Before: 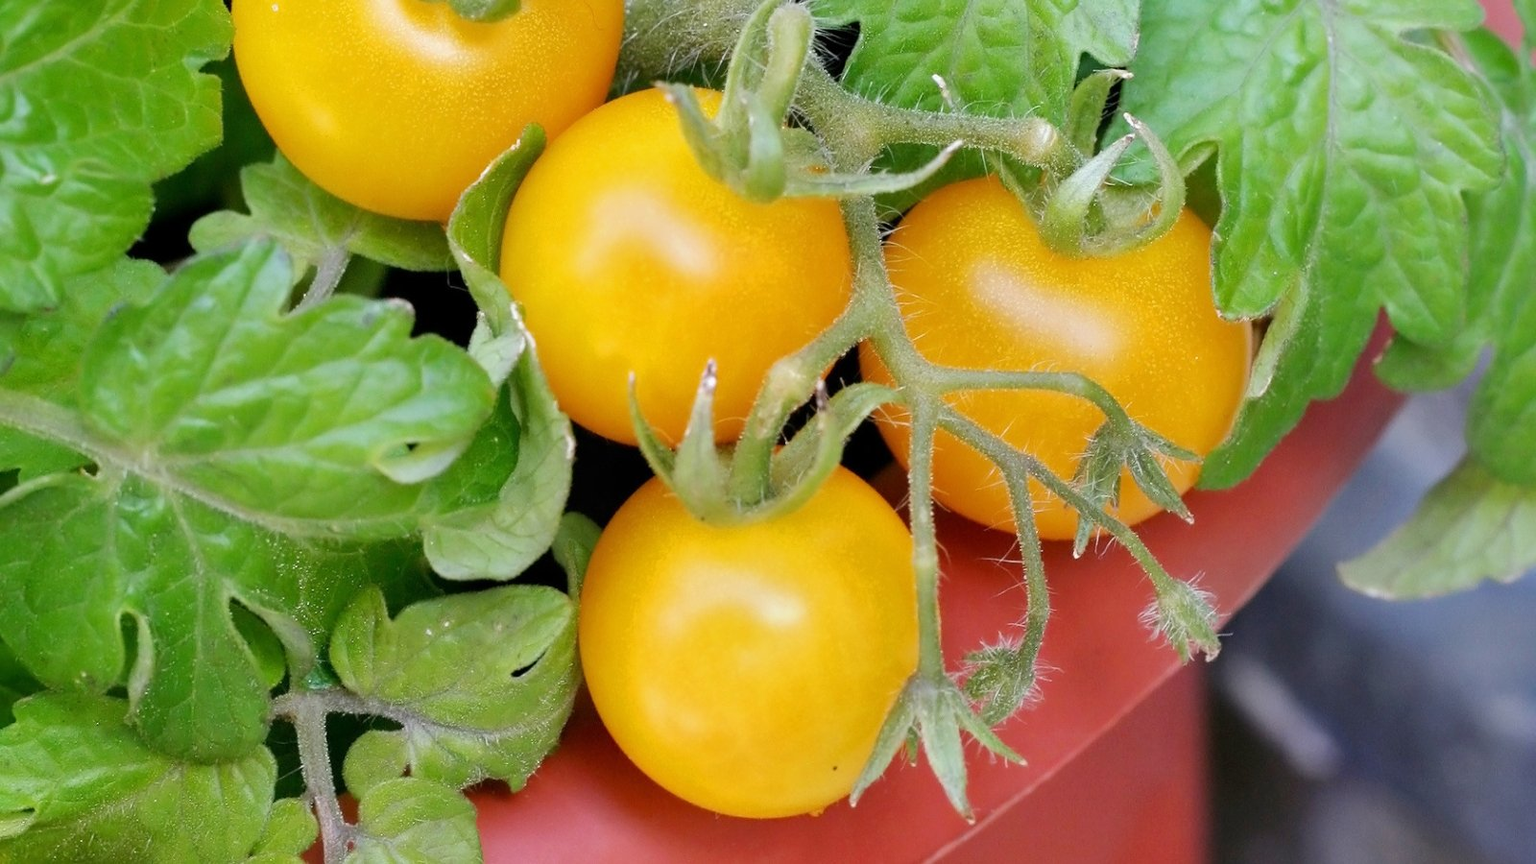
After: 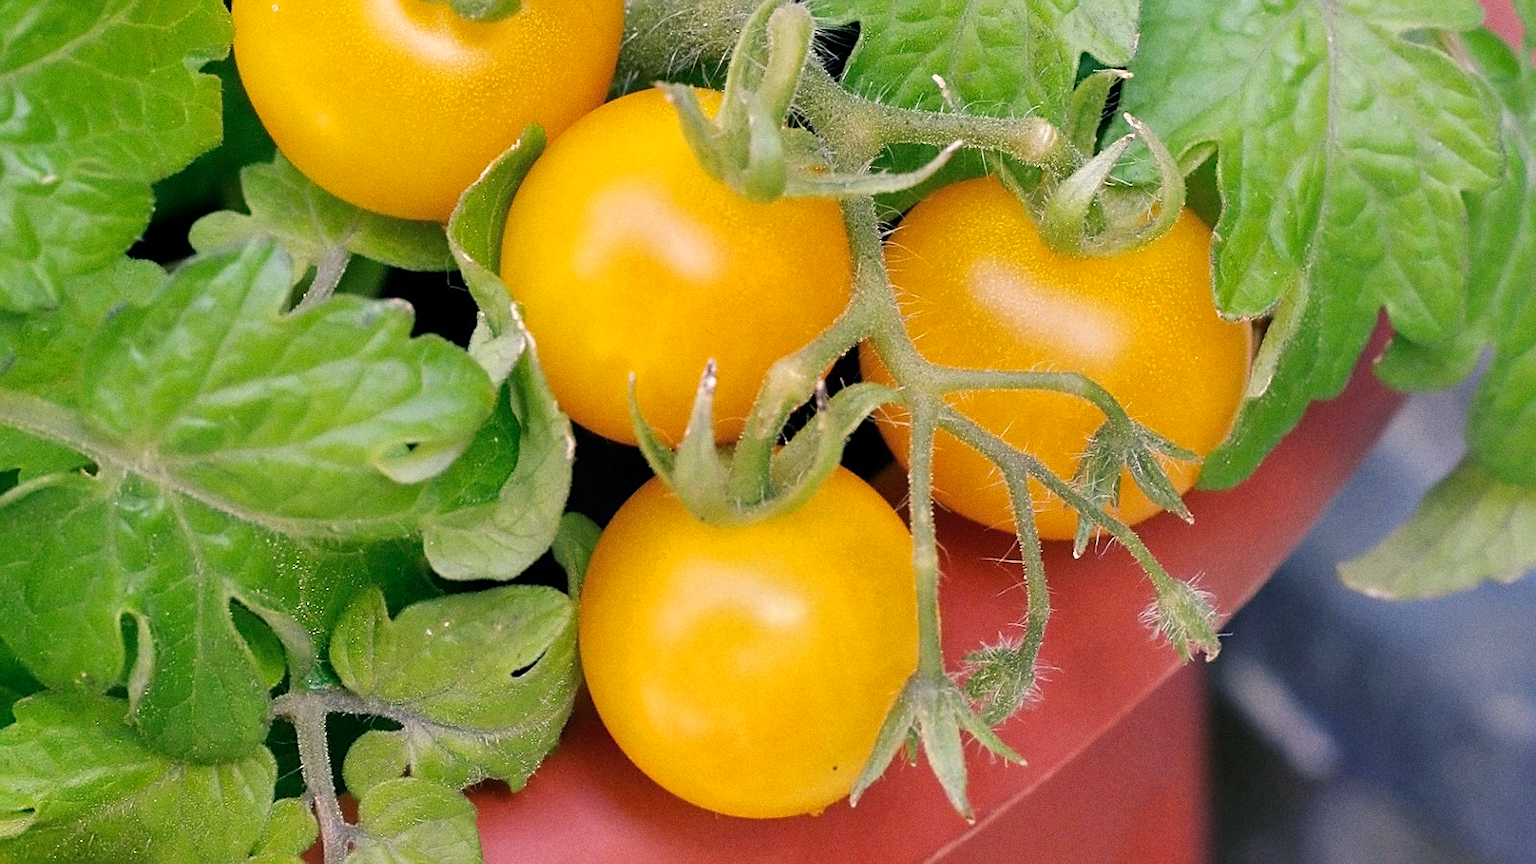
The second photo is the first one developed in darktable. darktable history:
color balance rgb: shadows lift › chroma 5.41%, shadows lift › hue 240°, highlights gain › chroma 3.74%, highlights gain › hue 60°, saturation formula JzAzBz (2021)
grain: coarseness 0.09 ISO
sharpen: on, module defaults
